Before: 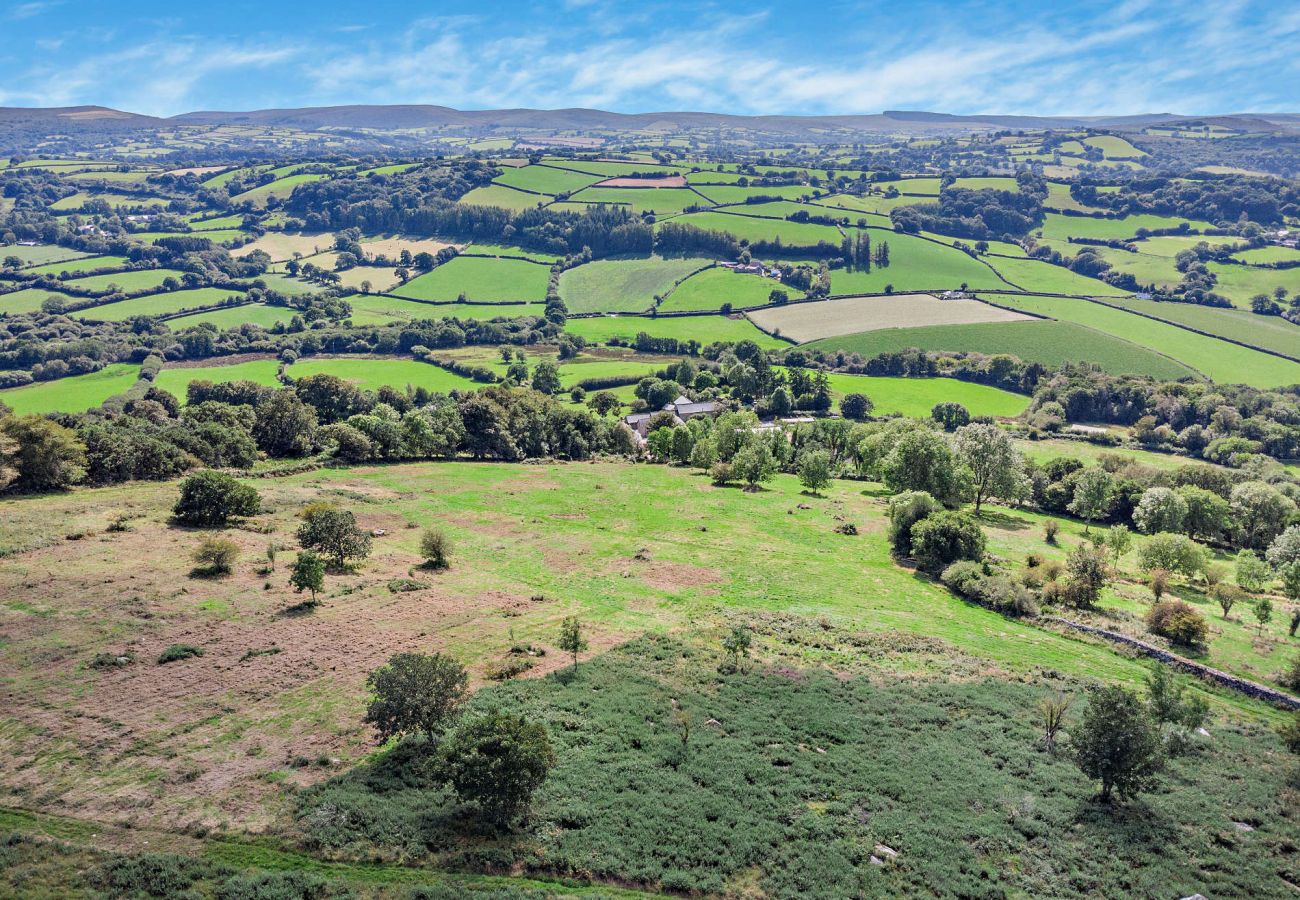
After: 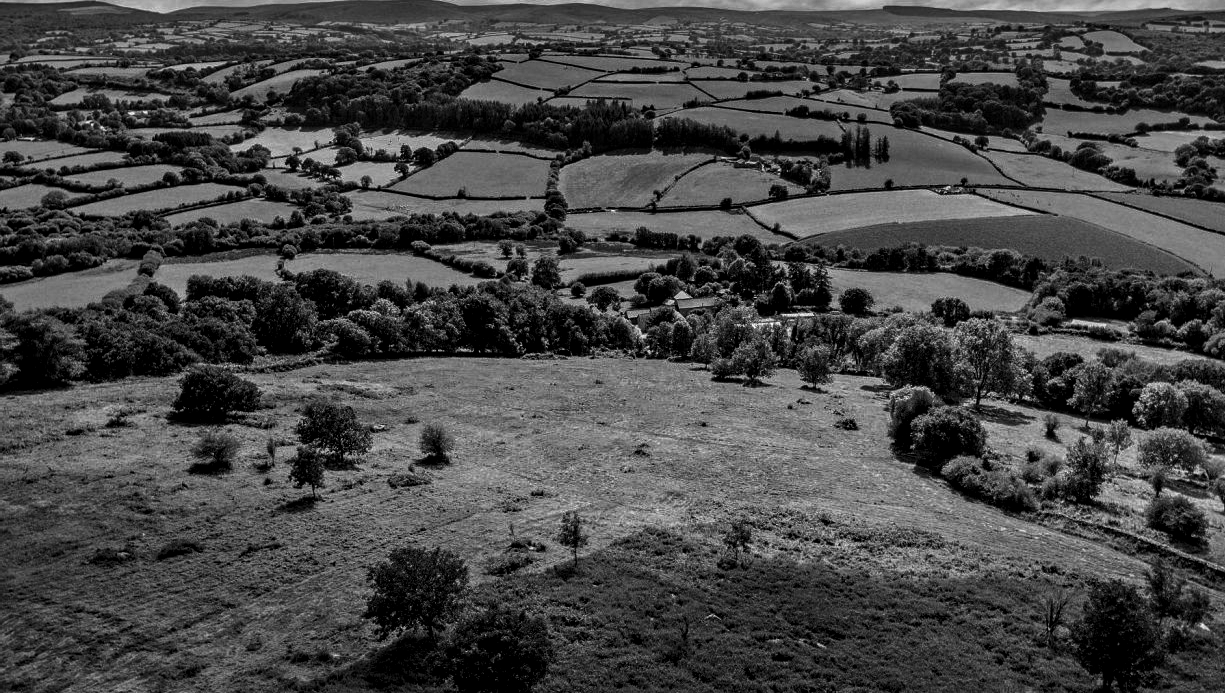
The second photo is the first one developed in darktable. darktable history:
contrast brightness saturation: contrast -0.03, brightness -0.59, saturation -1
crop and rotate: angle 0.03°, top 11.643%, right 5.651%, bottom 11.189%
local contrast: highlights 83%, shadows 81%
haze removal: compatibility mode true, adaptive false
